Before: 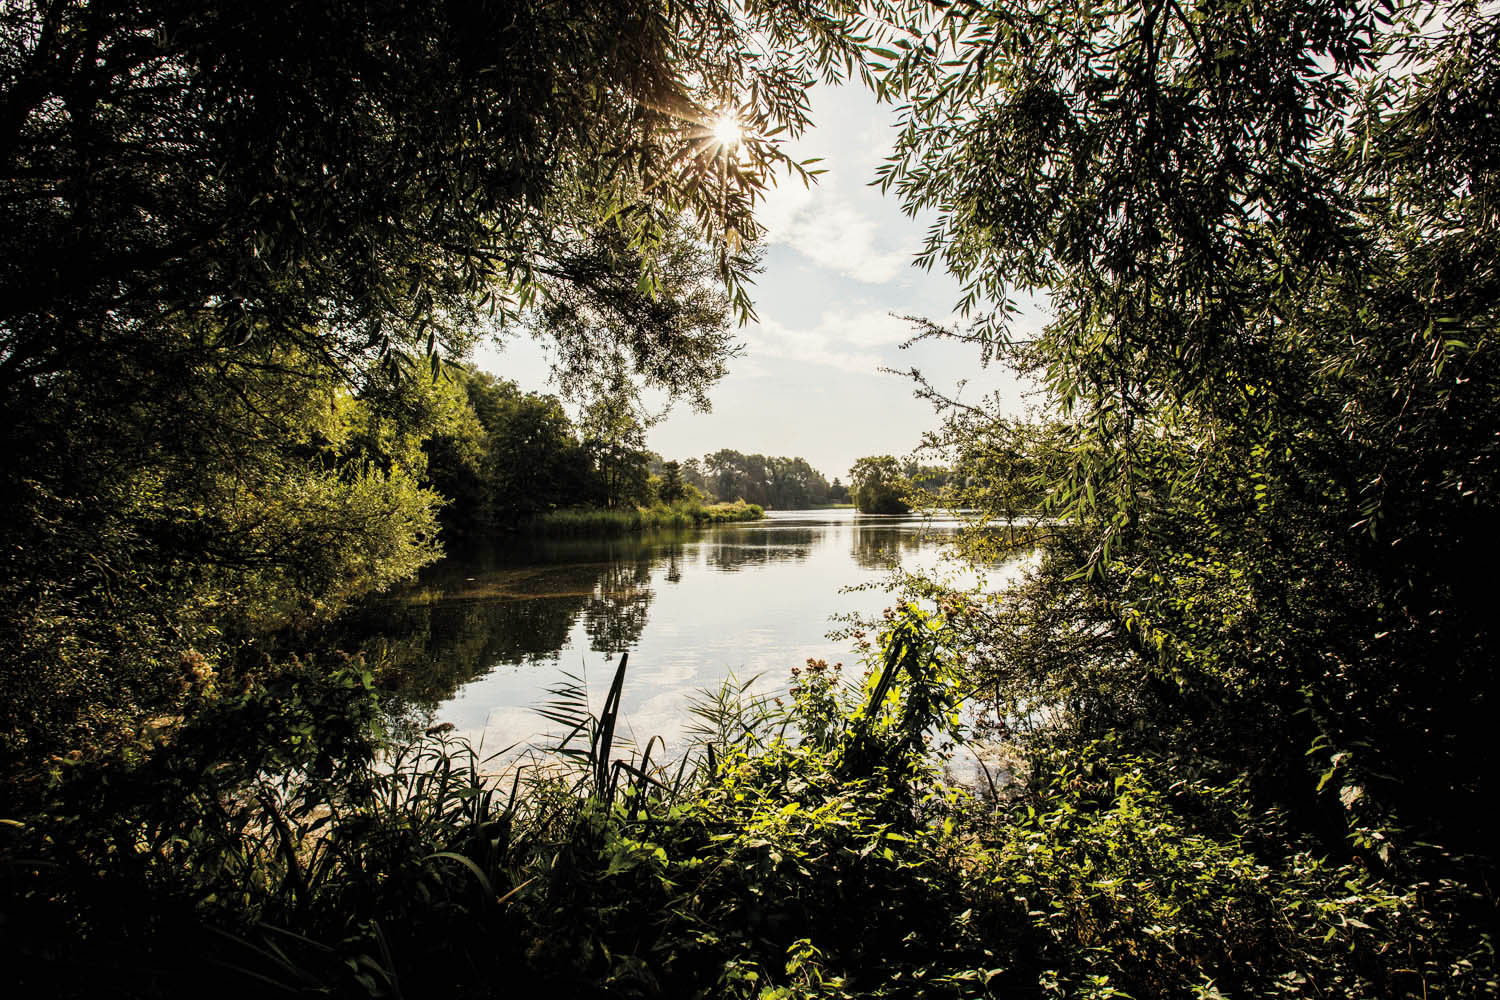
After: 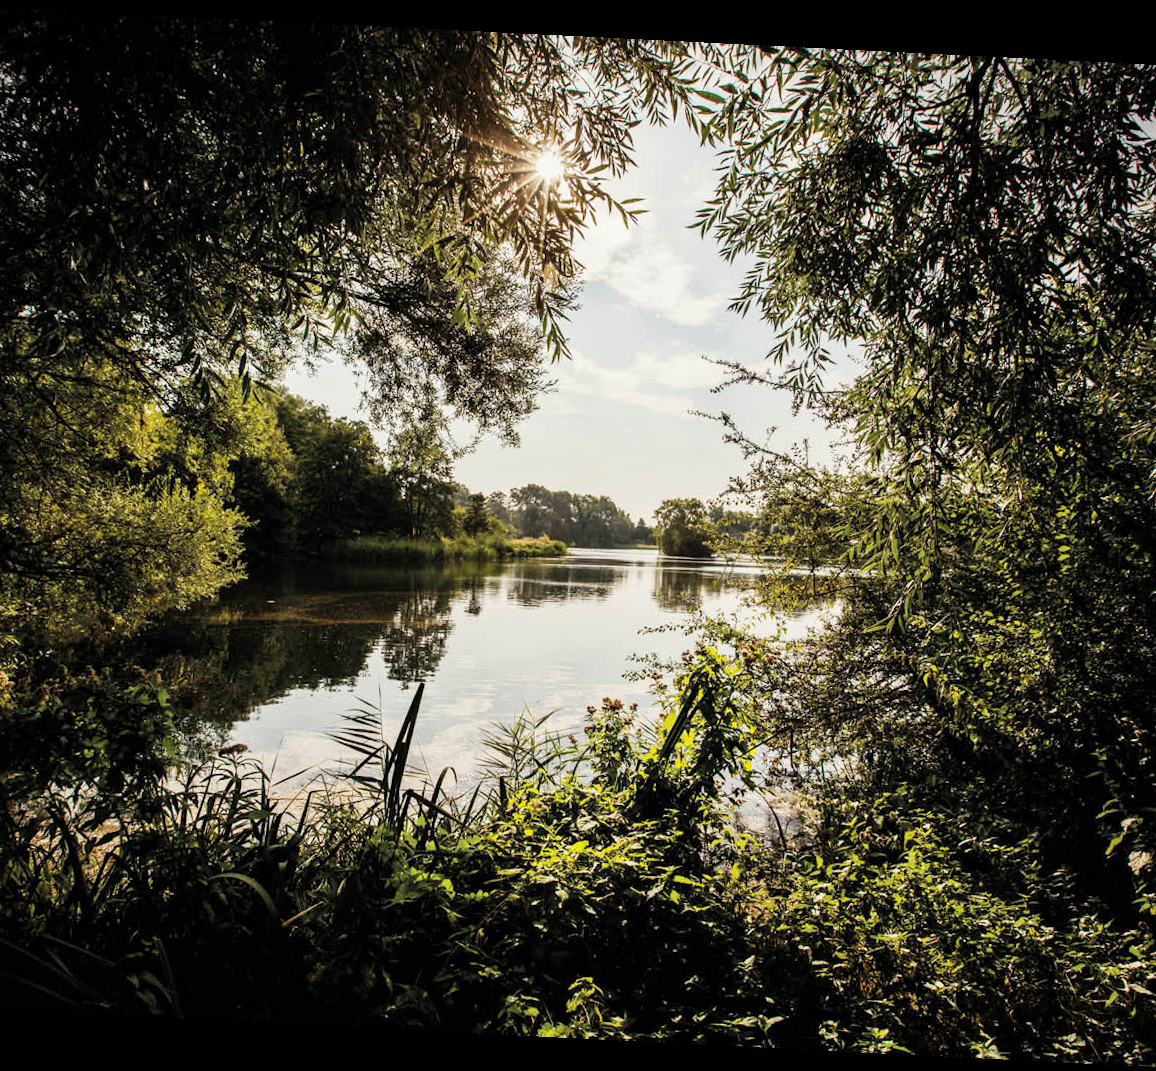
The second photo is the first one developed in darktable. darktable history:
crop and rotate: angle -2.83°, left 14.234%, top 0.023%, right 11.06%, bottom 0.077%
vignetting: fall-off start 115.96%, fall-off radius 59.26%, center (-0.025, 0.402)
